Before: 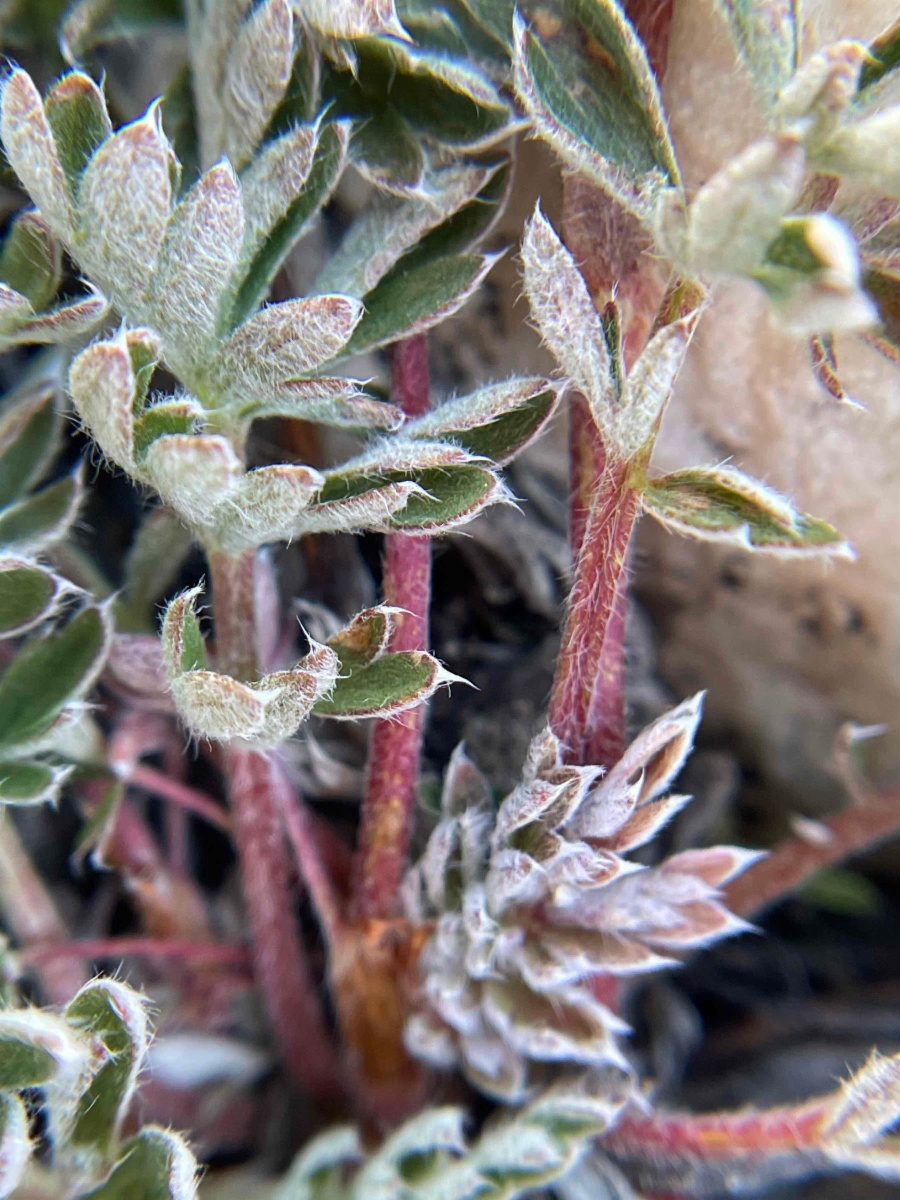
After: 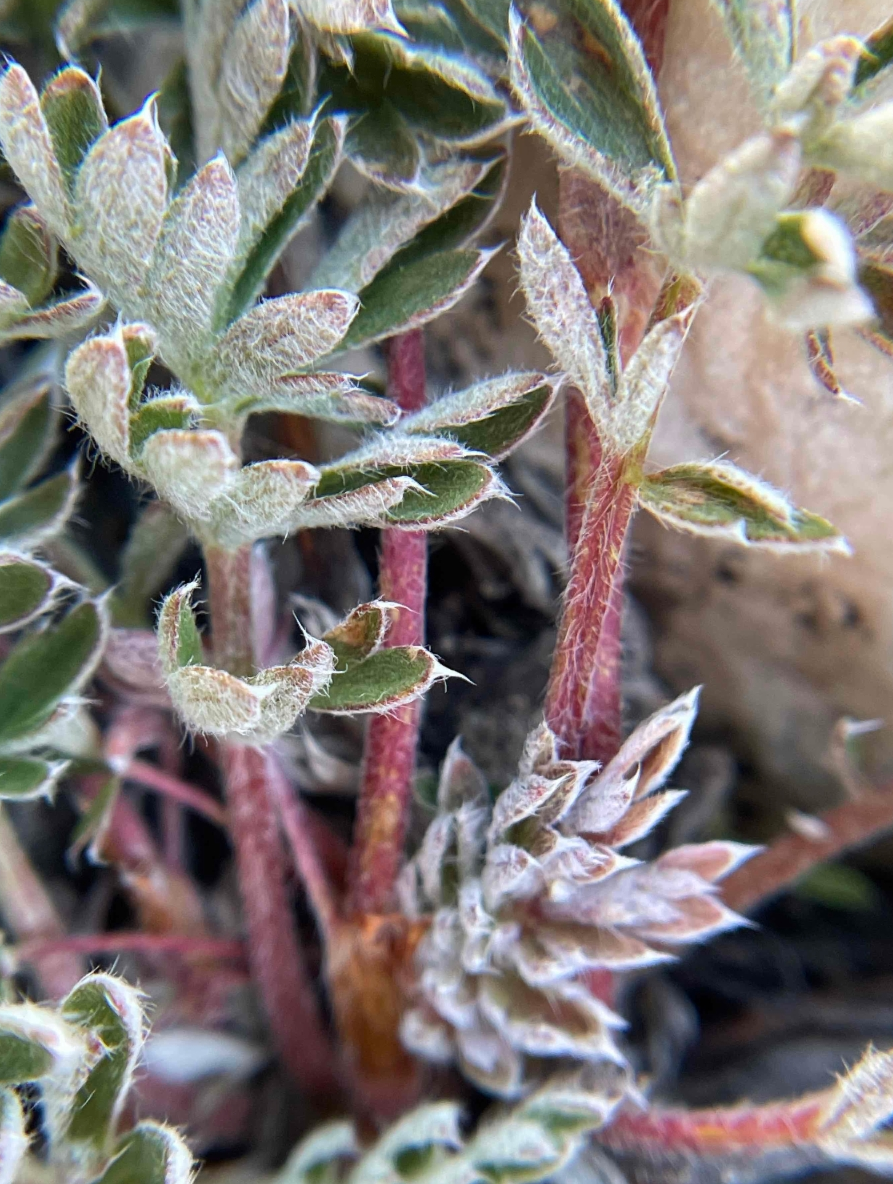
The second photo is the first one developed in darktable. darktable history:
crop: left 0.463%, top 0.494%, right 0.216%, bottom 0.606%
